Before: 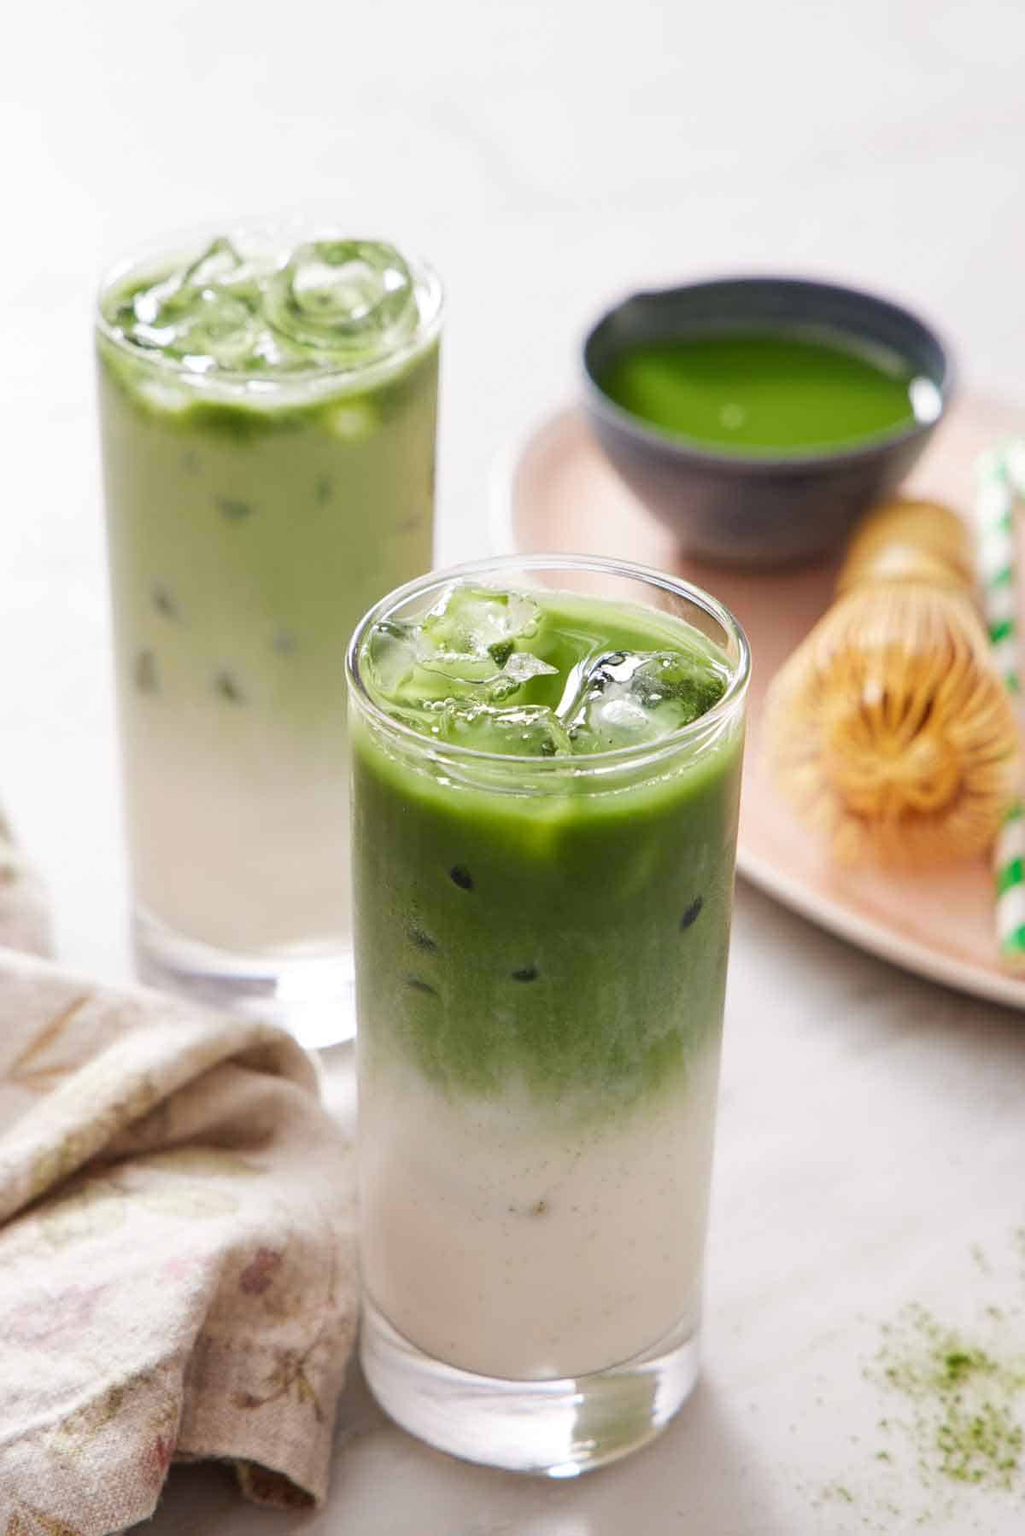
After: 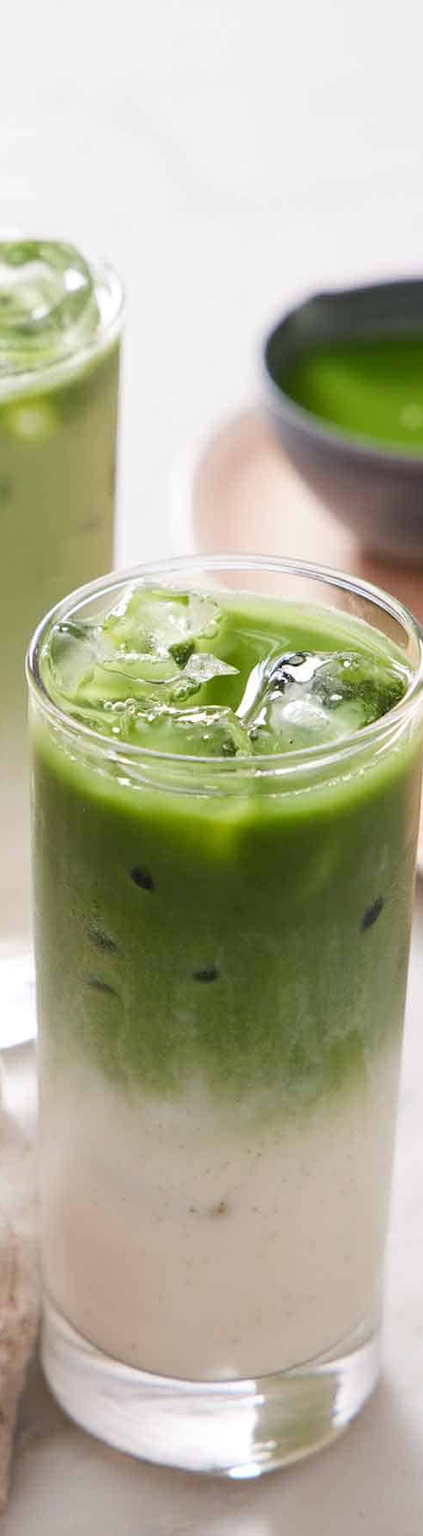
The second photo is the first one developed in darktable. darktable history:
crop: left 31.219%, right 27.406%
